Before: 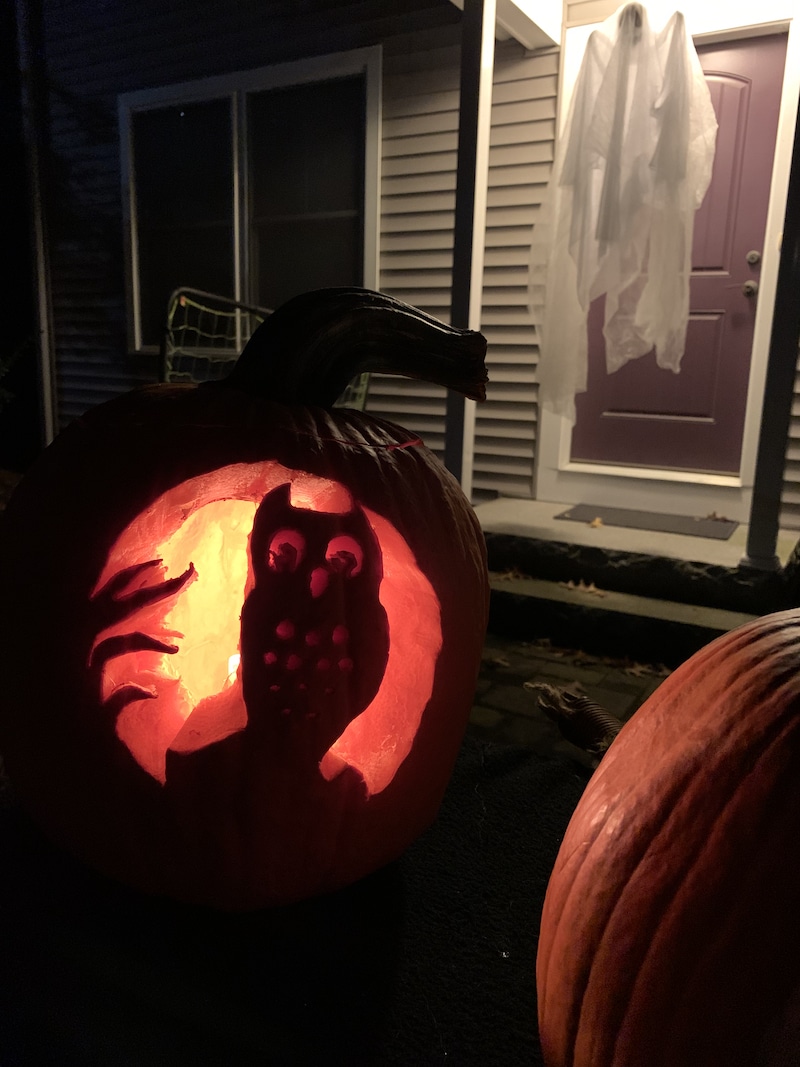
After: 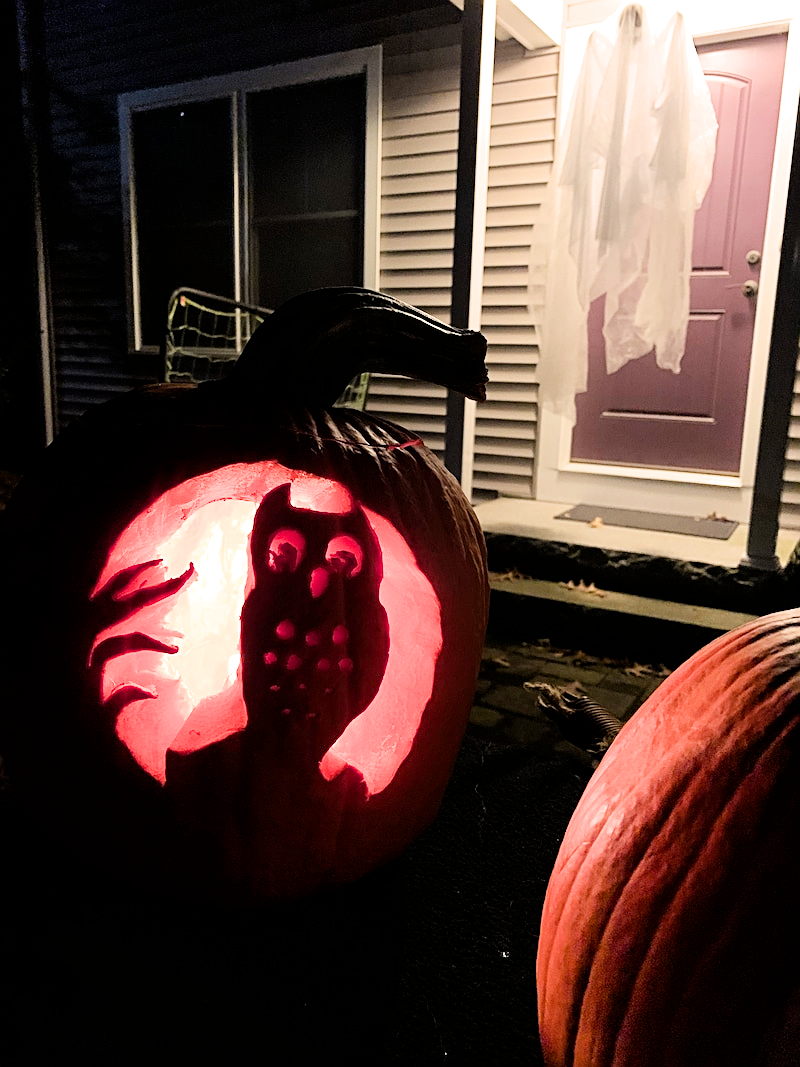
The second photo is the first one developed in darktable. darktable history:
exposure: black level correction 0.001, exposure 1.71 EV, compensate highlight preservation false
filmic rgb: black relative exposure -7.65 EV, white relative exposure 4.56 EV, threshold 3.02 EV, hardness 3.61, enable highlight reconstruction true
sharpen: on, module defaults
color balance rgb: perceptual saturation grading › global saturation 0.157%, contrast 15%
